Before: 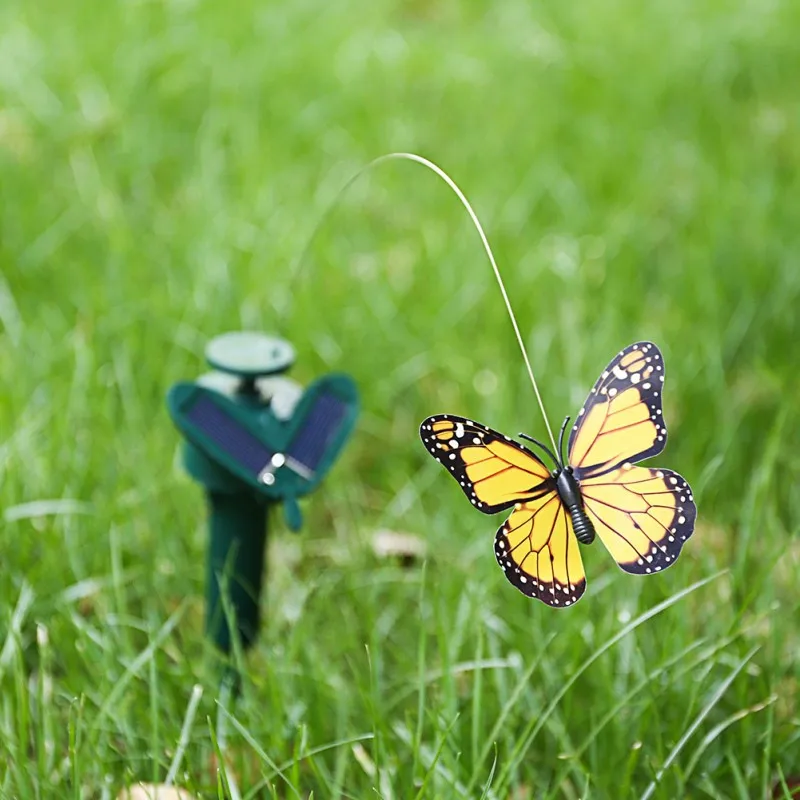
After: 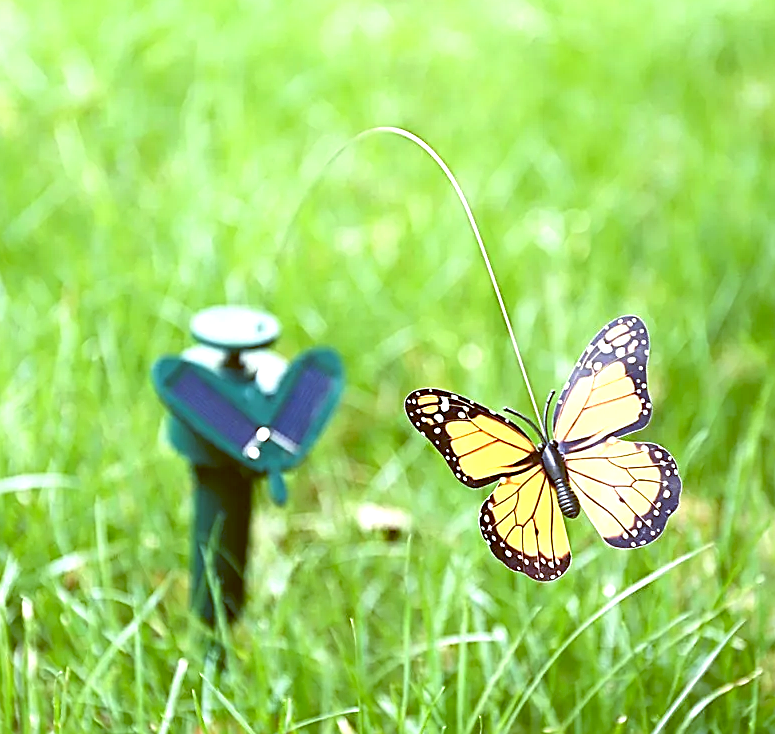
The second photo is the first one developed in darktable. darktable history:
exposure: black level correction 0.001, exposure 0.955 EV, compensate exposure bias true, compensate highlight preservation false
crop: left 1.964%, top 3.251%, right 1.122%, bottom 4.933%
color balance: lift [1, 1.015, 1.004, 0.985], gamma [1, 0.958, 0.971, 1.042], gain [1, 0.956, 0.977, 1.044]
sharpen: on, module defaults
